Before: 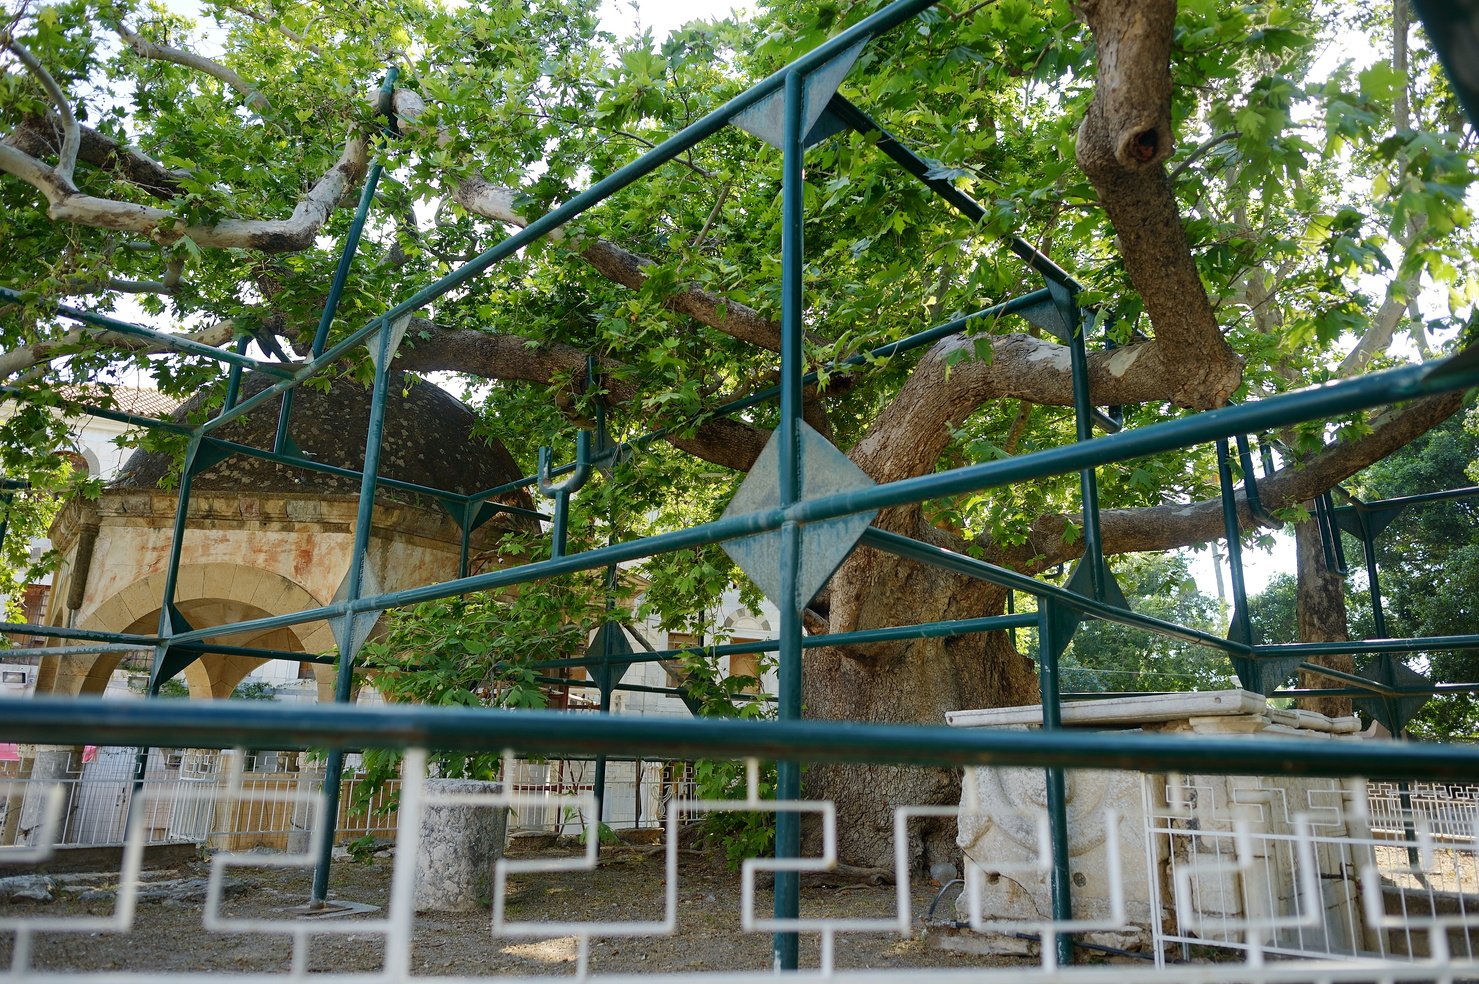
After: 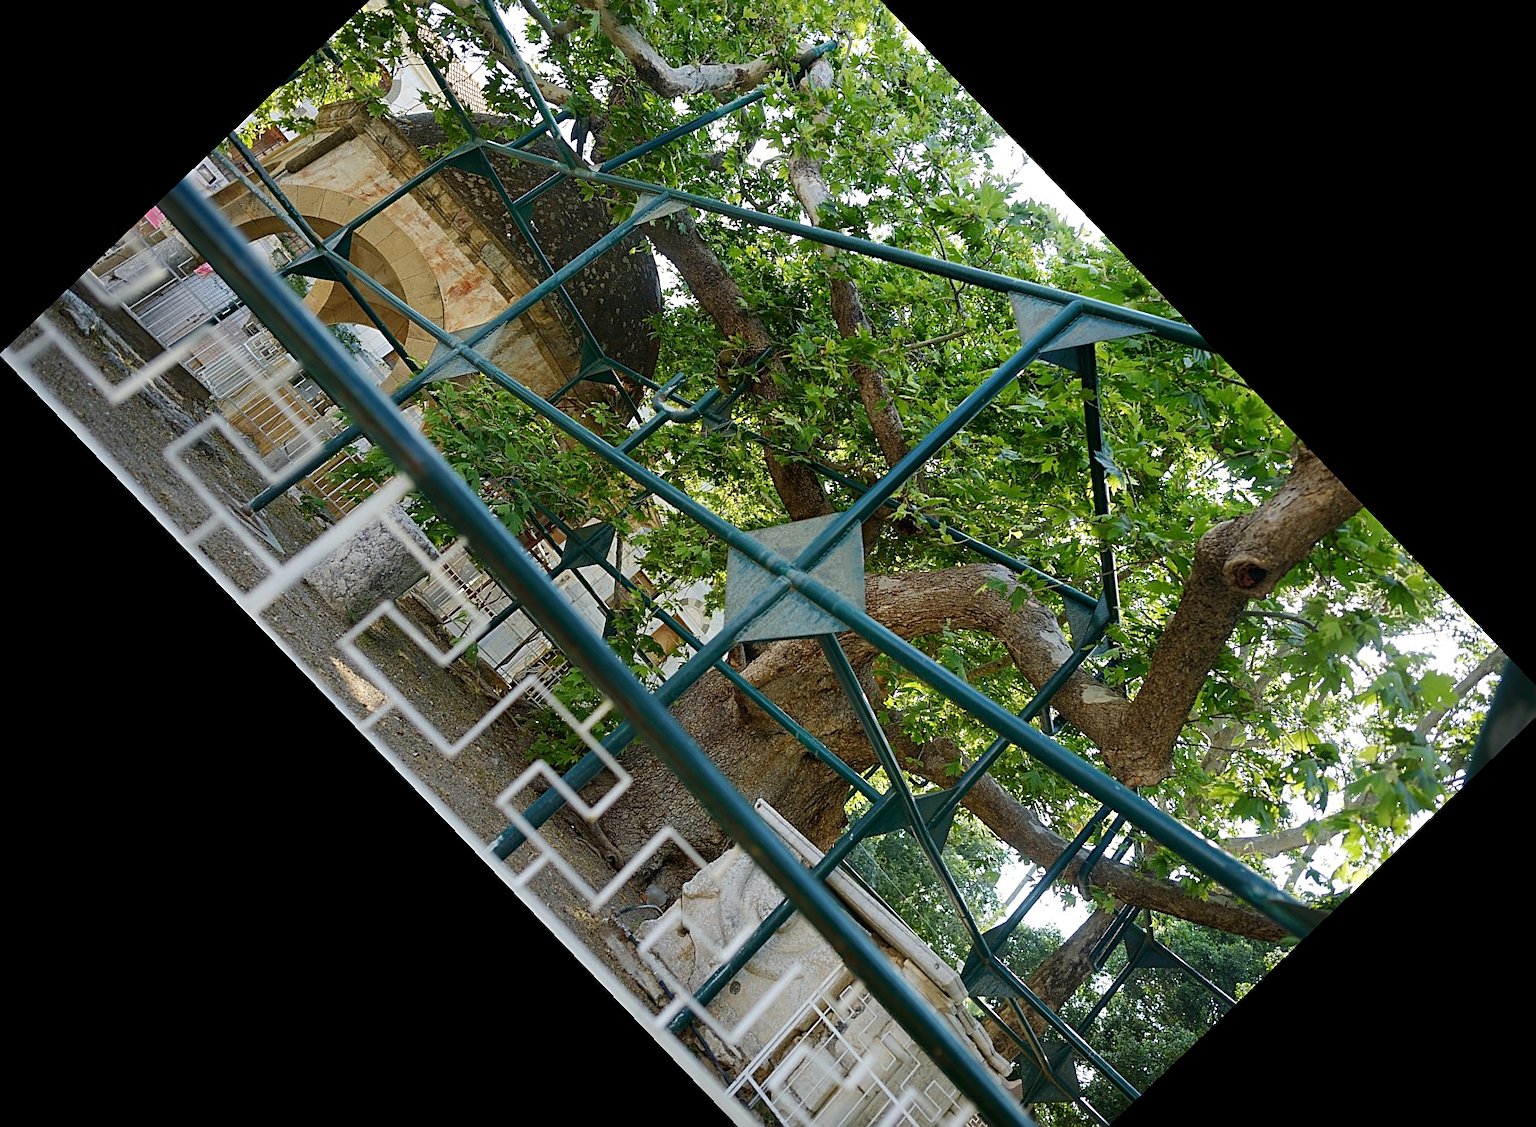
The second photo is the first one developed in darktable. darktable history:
sharpen: on, module defaults
crop and rotate: angle -46.26°, top 16.234%, right 0.912%, bottom 11.704%
